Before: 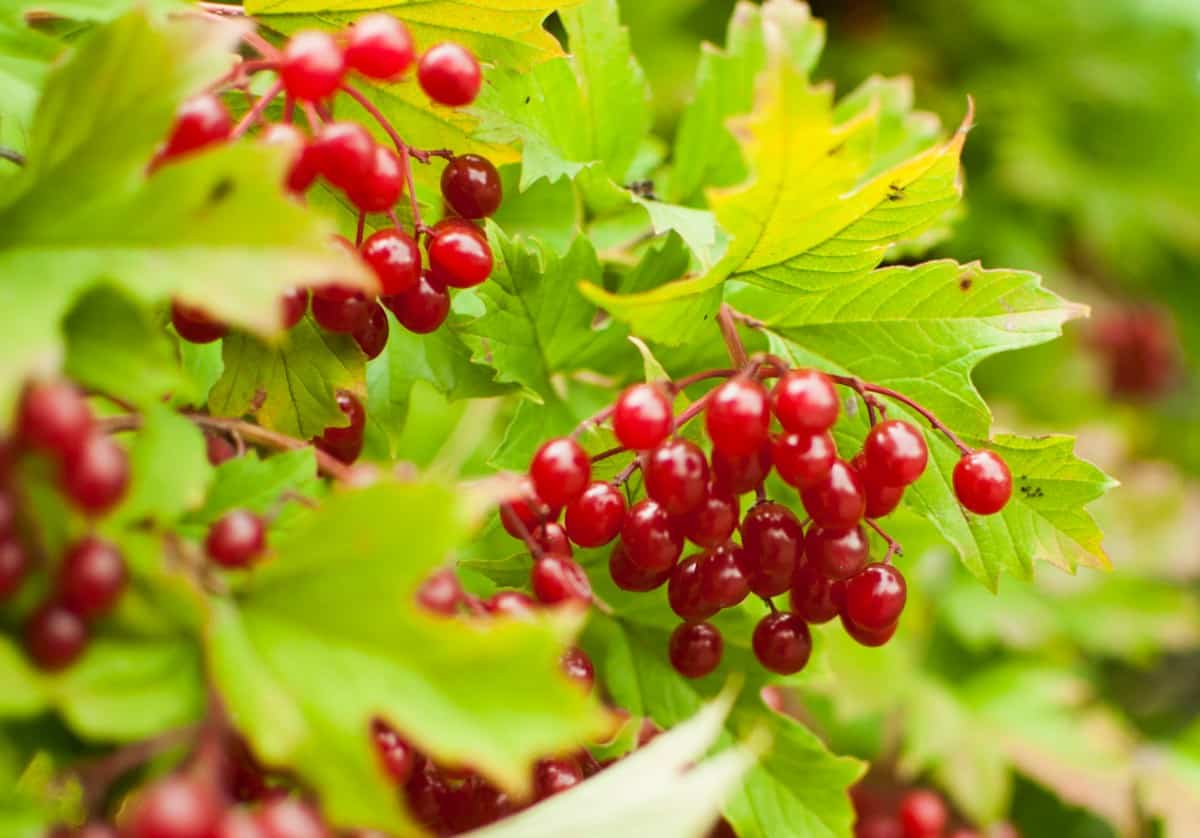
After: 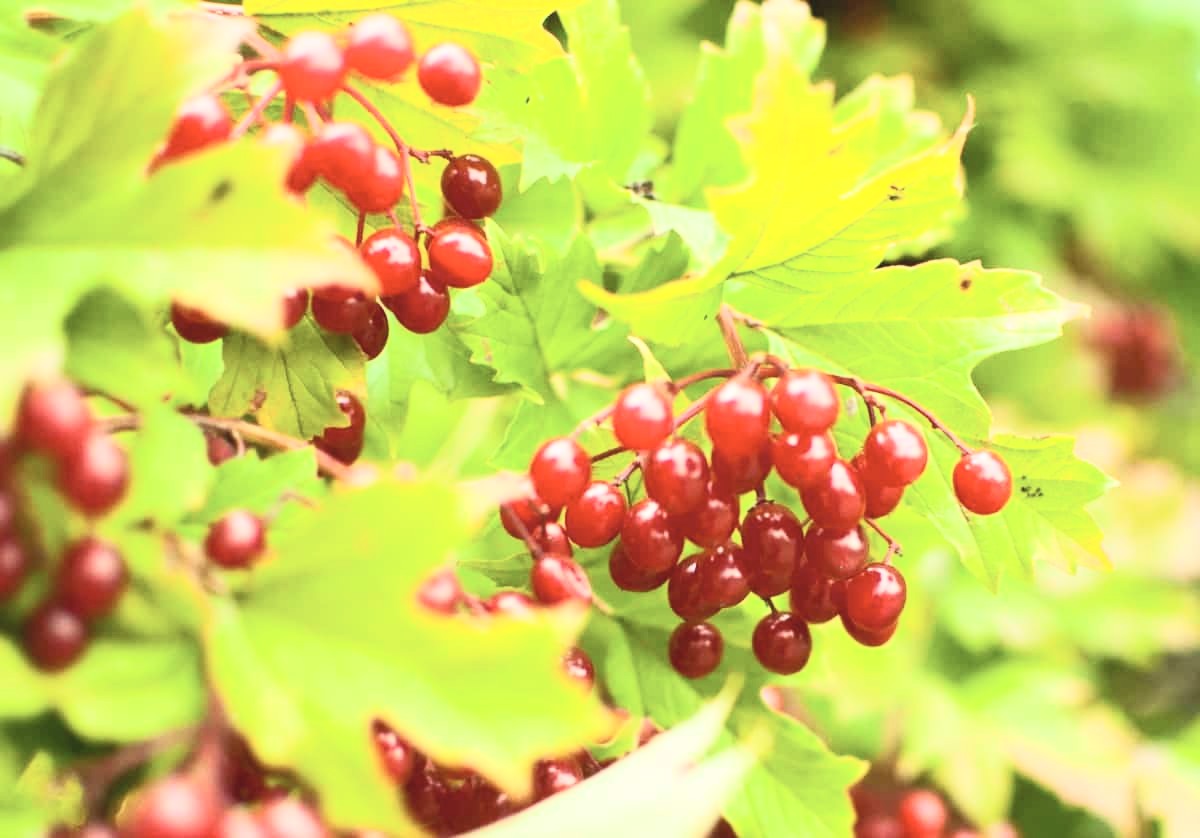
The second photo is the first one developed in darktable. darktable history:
shadows and highlights: radius 334.01, shadows 64.81, highlights 6, compress 87.31%, shadows color adjustment 98.02%, highlights color adjustment 58.72%, soften with gaussian
contrast brightness saturation: contrast 0.39, brightness 0.528
